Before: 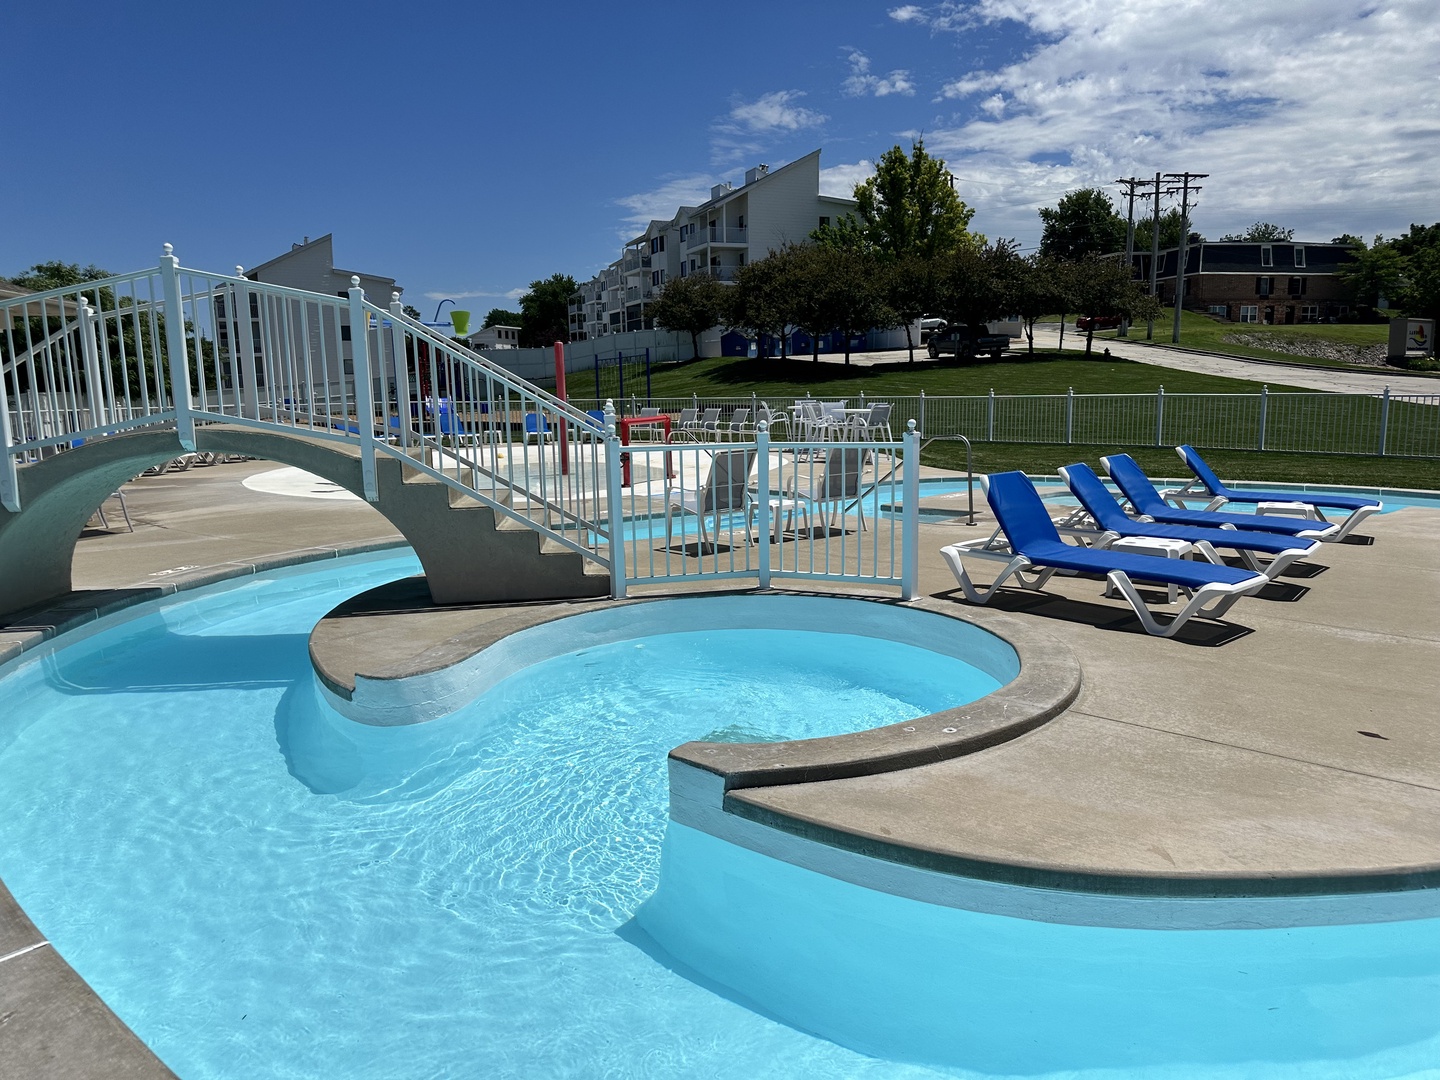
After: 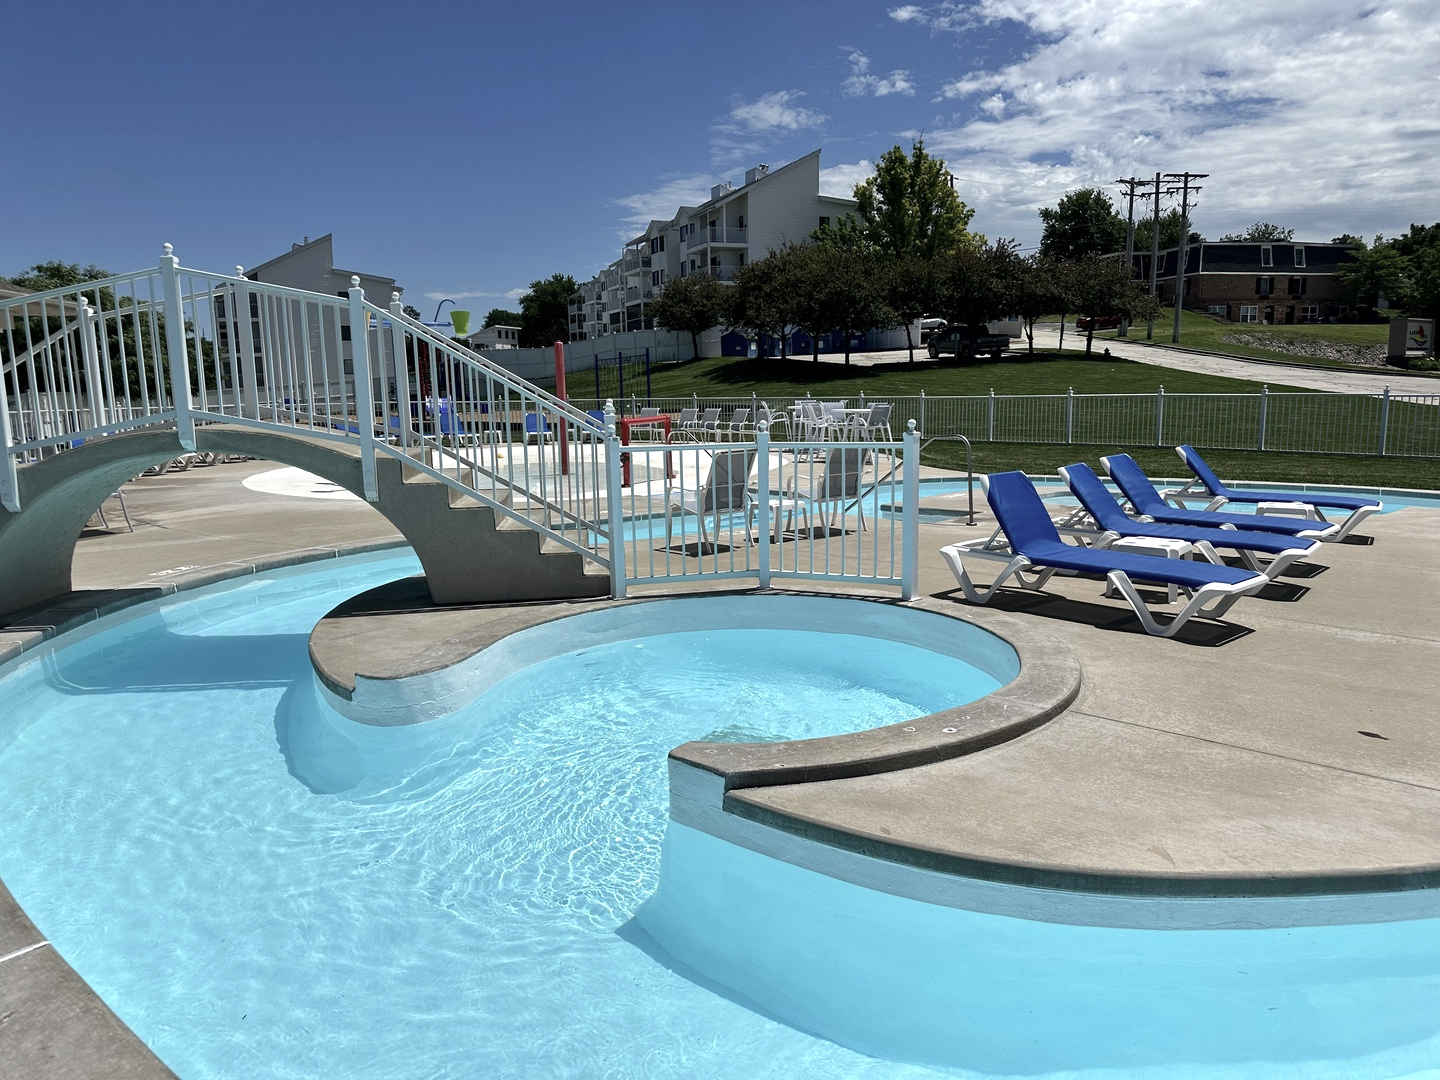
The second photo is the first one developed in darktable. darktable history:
color correction: highlights b* -0.061, saturation 0.784
exposure: exposure 0.203 EV, compensate exposure bias true, compensate highlight preservation false
